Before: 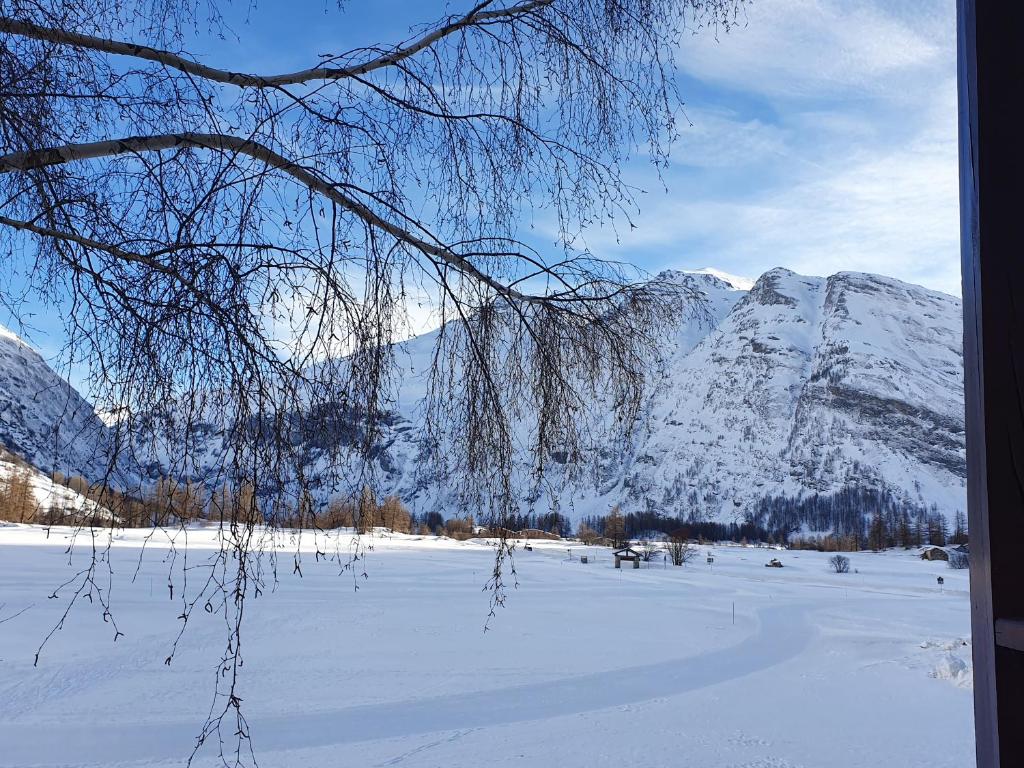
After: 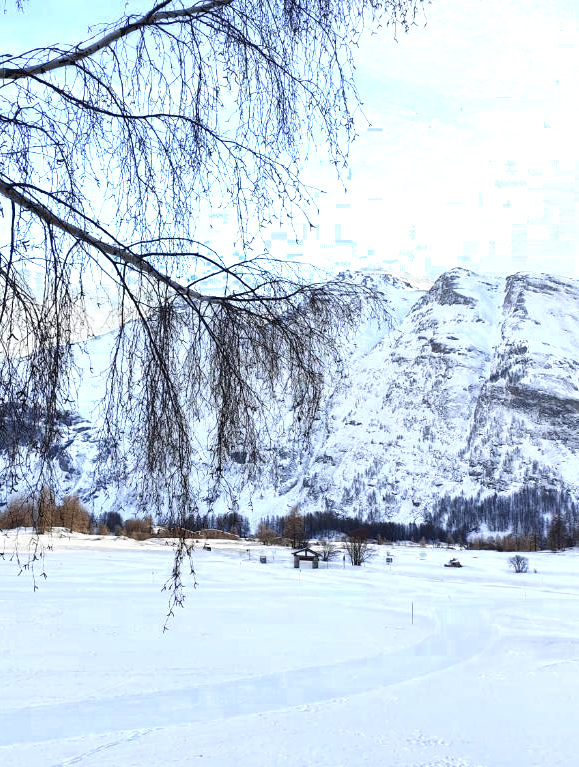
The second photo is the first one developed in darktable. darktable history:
crop: left 31.425%, top 0.012%, right 11.962%
color zones: curves: ch0 [(0.203, 0.433) (0.607, 0.517) (0.697, 0.696) (0.705, 0.897)]
